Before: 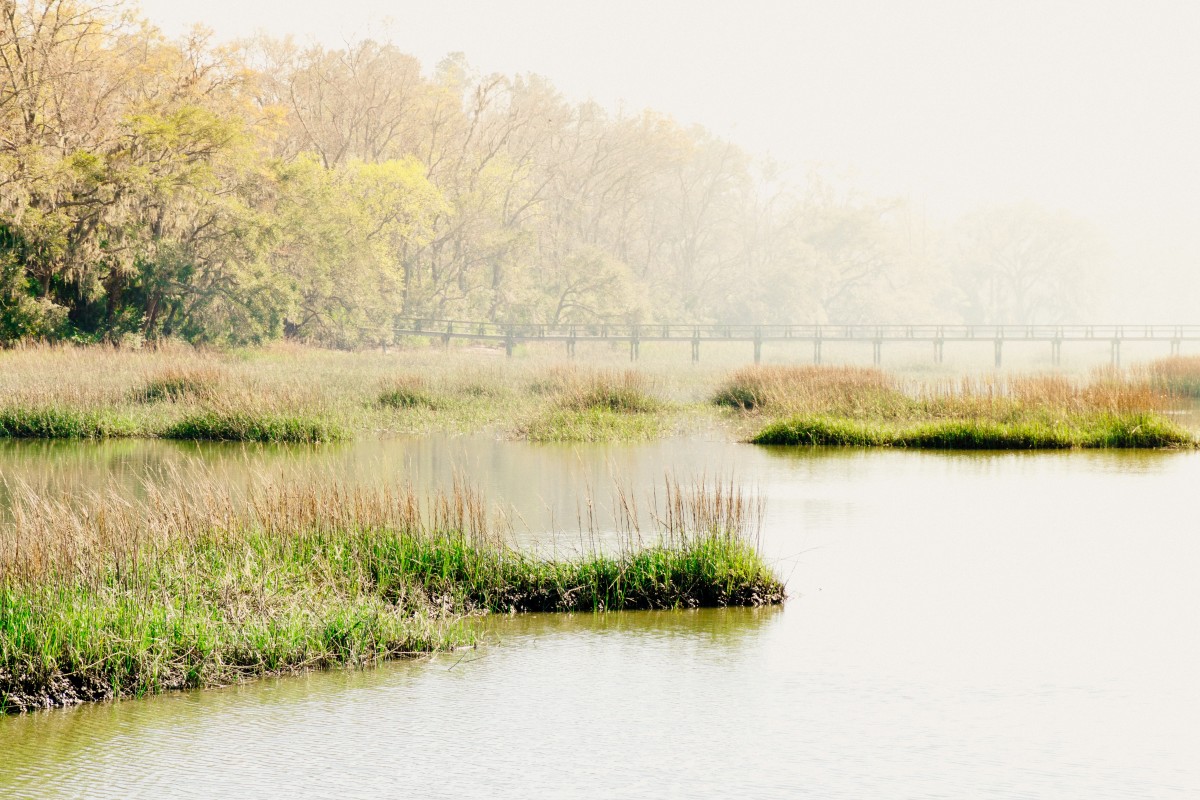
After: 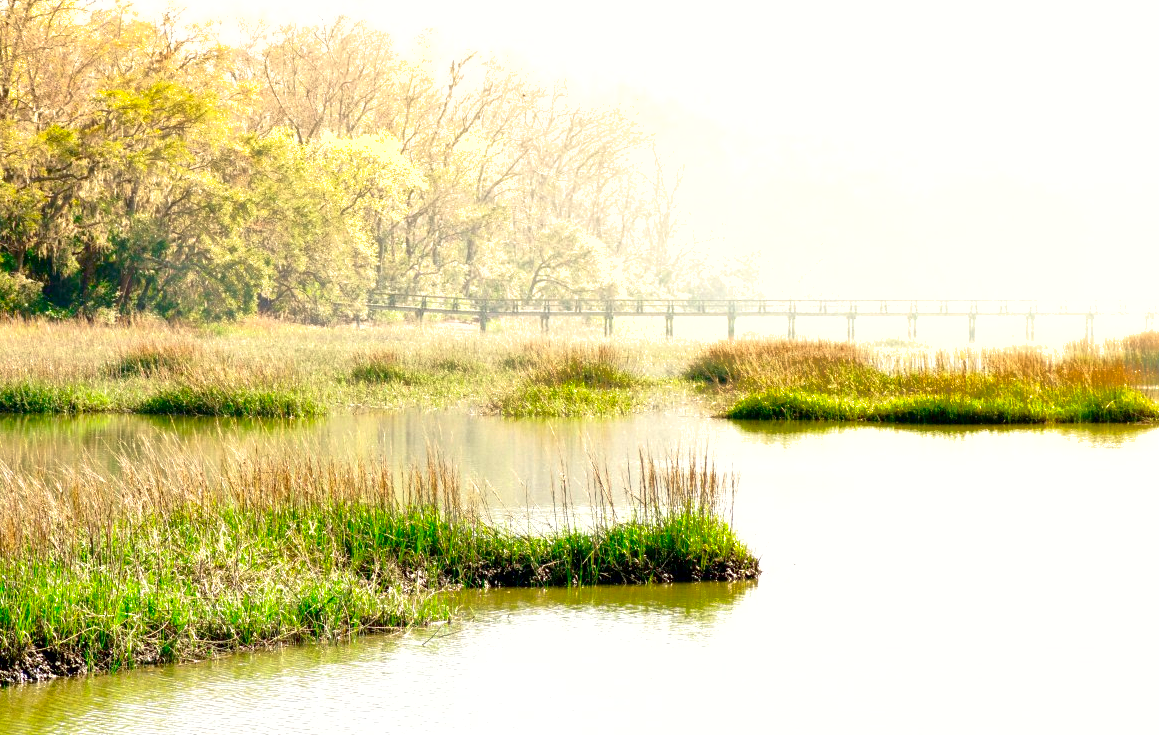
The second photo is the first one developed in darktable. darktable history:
base curve: preserve colors none
shadows and highlights: on, module defaults
exposure: black level correction 0.001, exposure 0.499 EV, compensate highlight preservation false
crop: left 2.227%, top 3.183%, right 1.15%, bottom 4.909%
contrast brightness saturation: contrast 0.122, brightness -0.118, saturation 0.204
